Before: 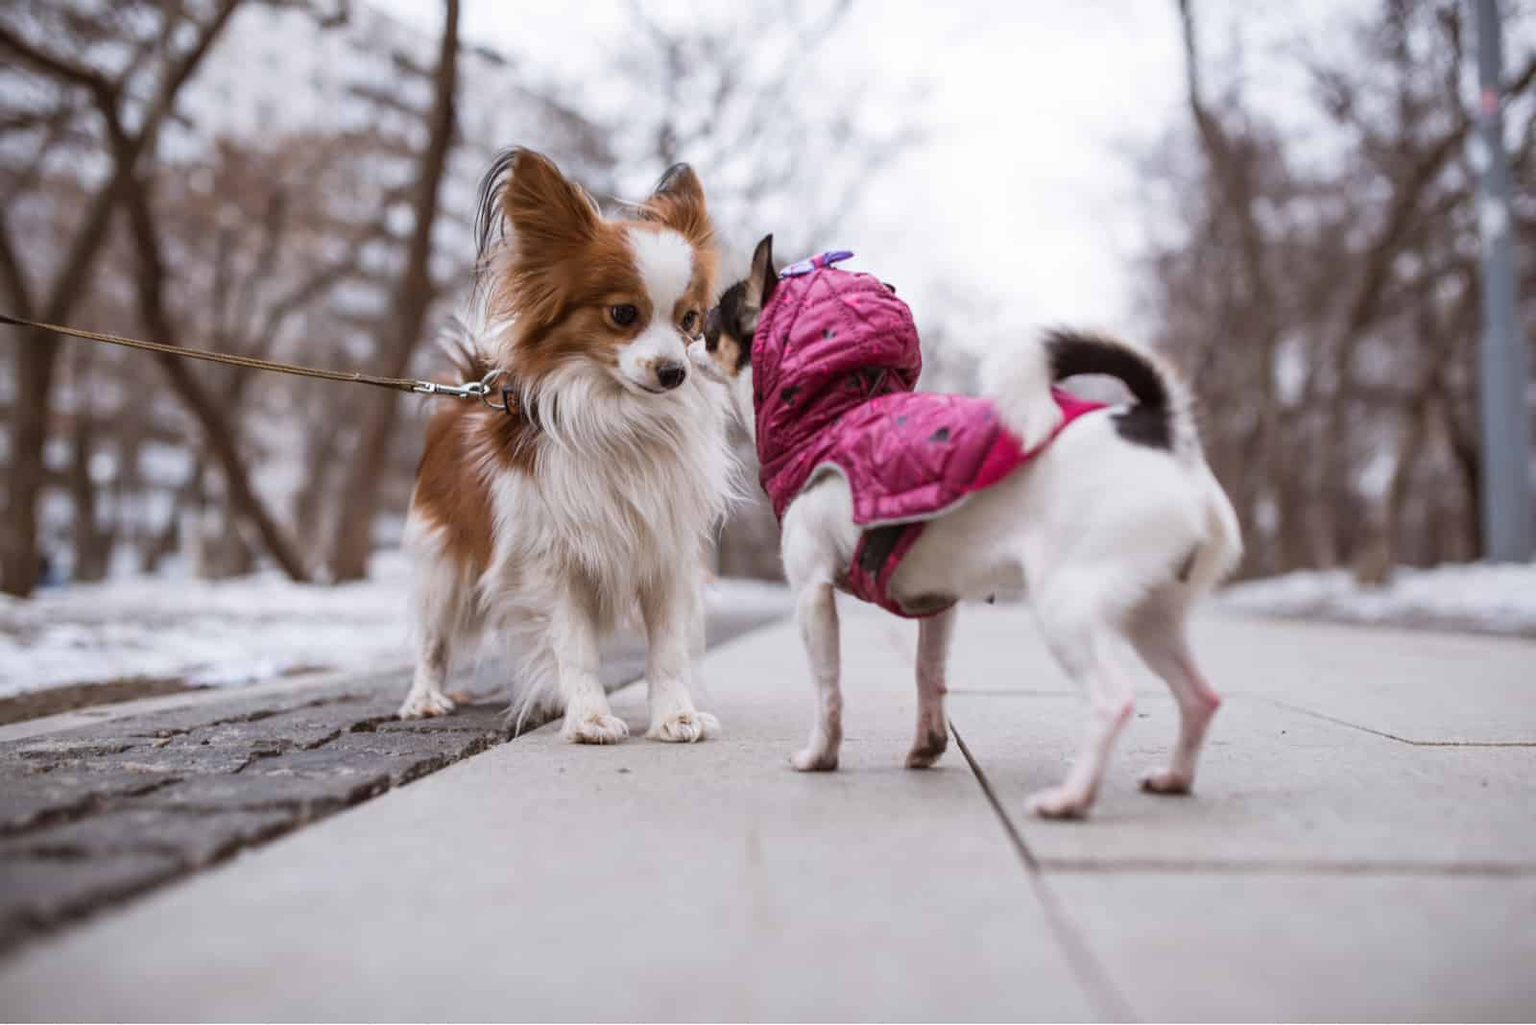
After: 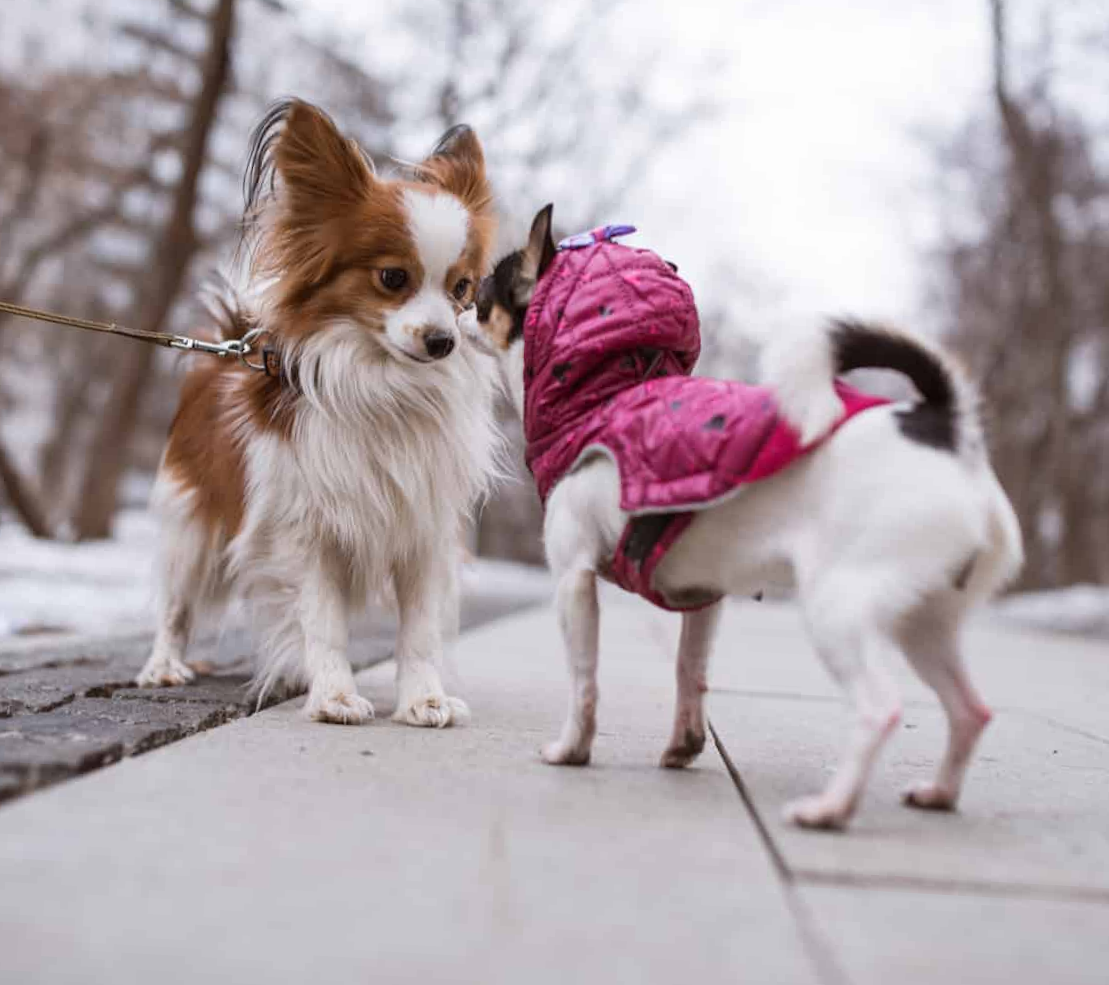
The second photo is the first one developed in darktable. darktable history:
crop and rotate: angle -3.23°, left 14.058%, top 0.037%, right 10.861%, bottom 0.034%
